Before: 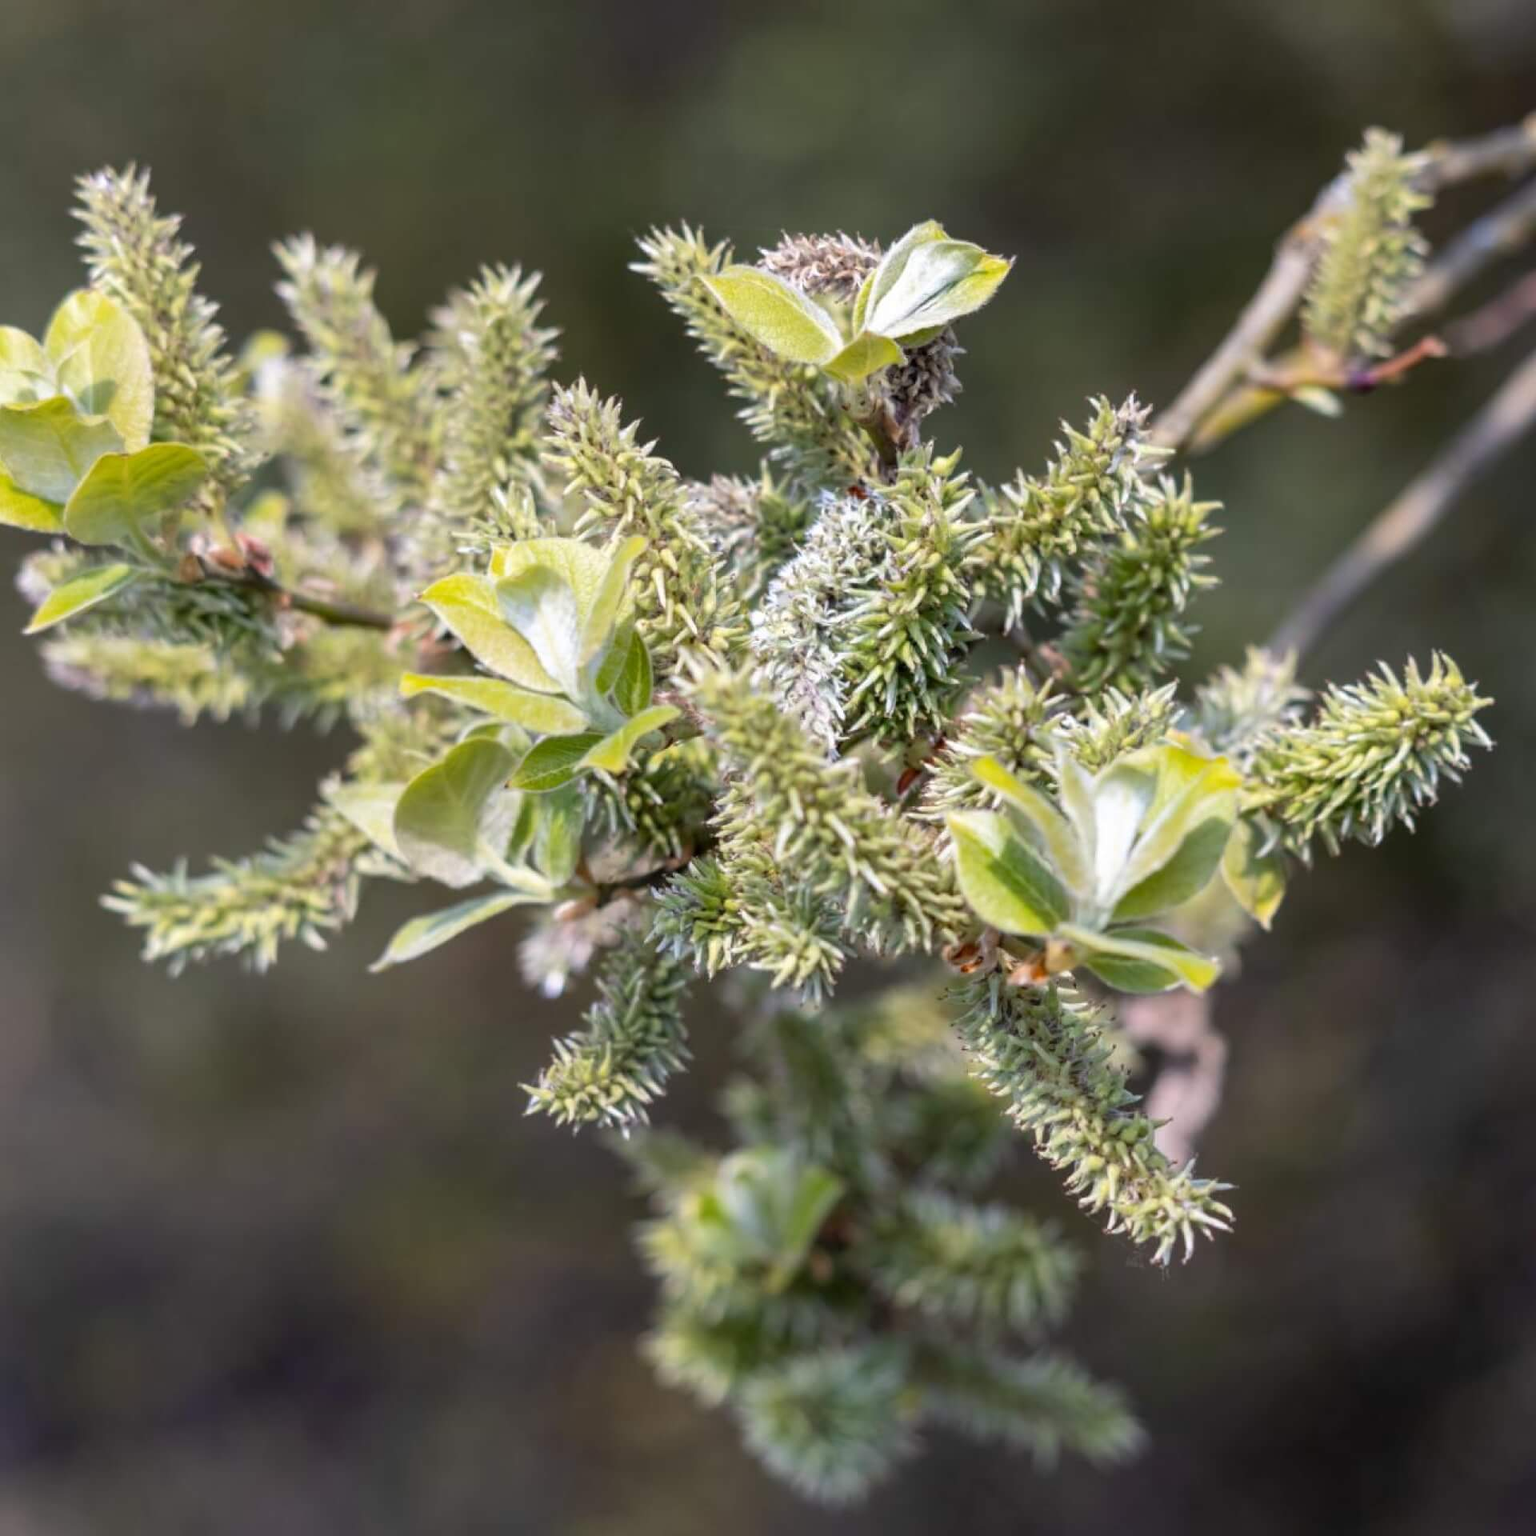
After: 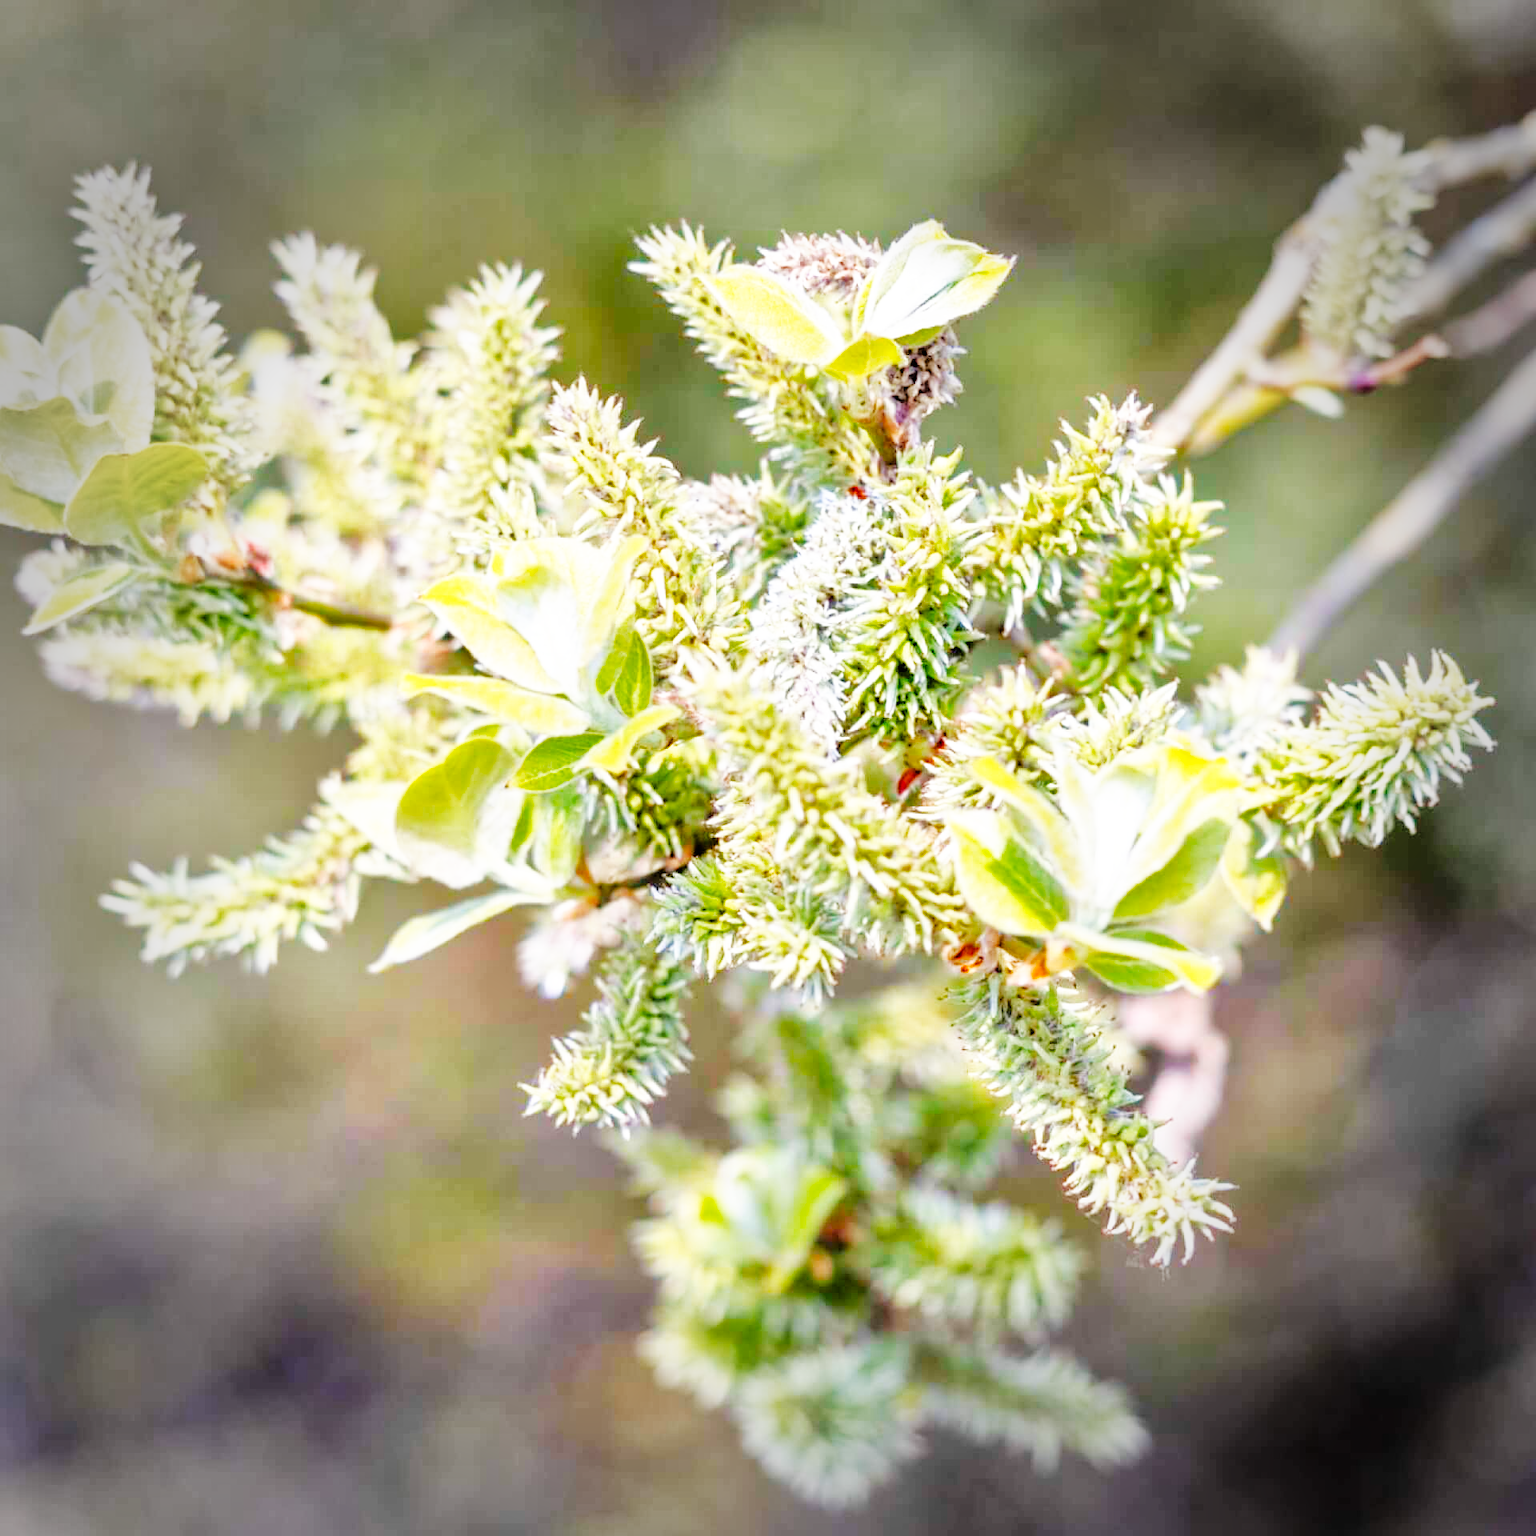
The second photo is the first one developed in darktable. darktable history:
color balance rgb: perceptual saturation grading › global saturation 20%, perceptual saturation grading › highlights -25.103%, perceptual saturation grading › shadows 49.344%, global vibrance 10.856%
base curve: curves: ch0 [(0, 0) (0.007, 0.004) (0.027, 0.03) (0.046, 0.07) (0.207, 0.54) (0.442, 0.872) (0.673, 0.972) (1, 1)], preserve colors none
sharpen: amount 0.202
vignetting: fall-off start 66.88%, fall-off radius 39.78%, automatic ratio true, width/height ratio 0.668
tone equalizer: -7 EV 0.162 EV, -6 EV 0.578 EV, -5 EV 1.17 EV, -4 EV 1.36 EV, -3 EV 1.16 EV, -2 EV 0.6 EV, -1 EV 0.155 EV
